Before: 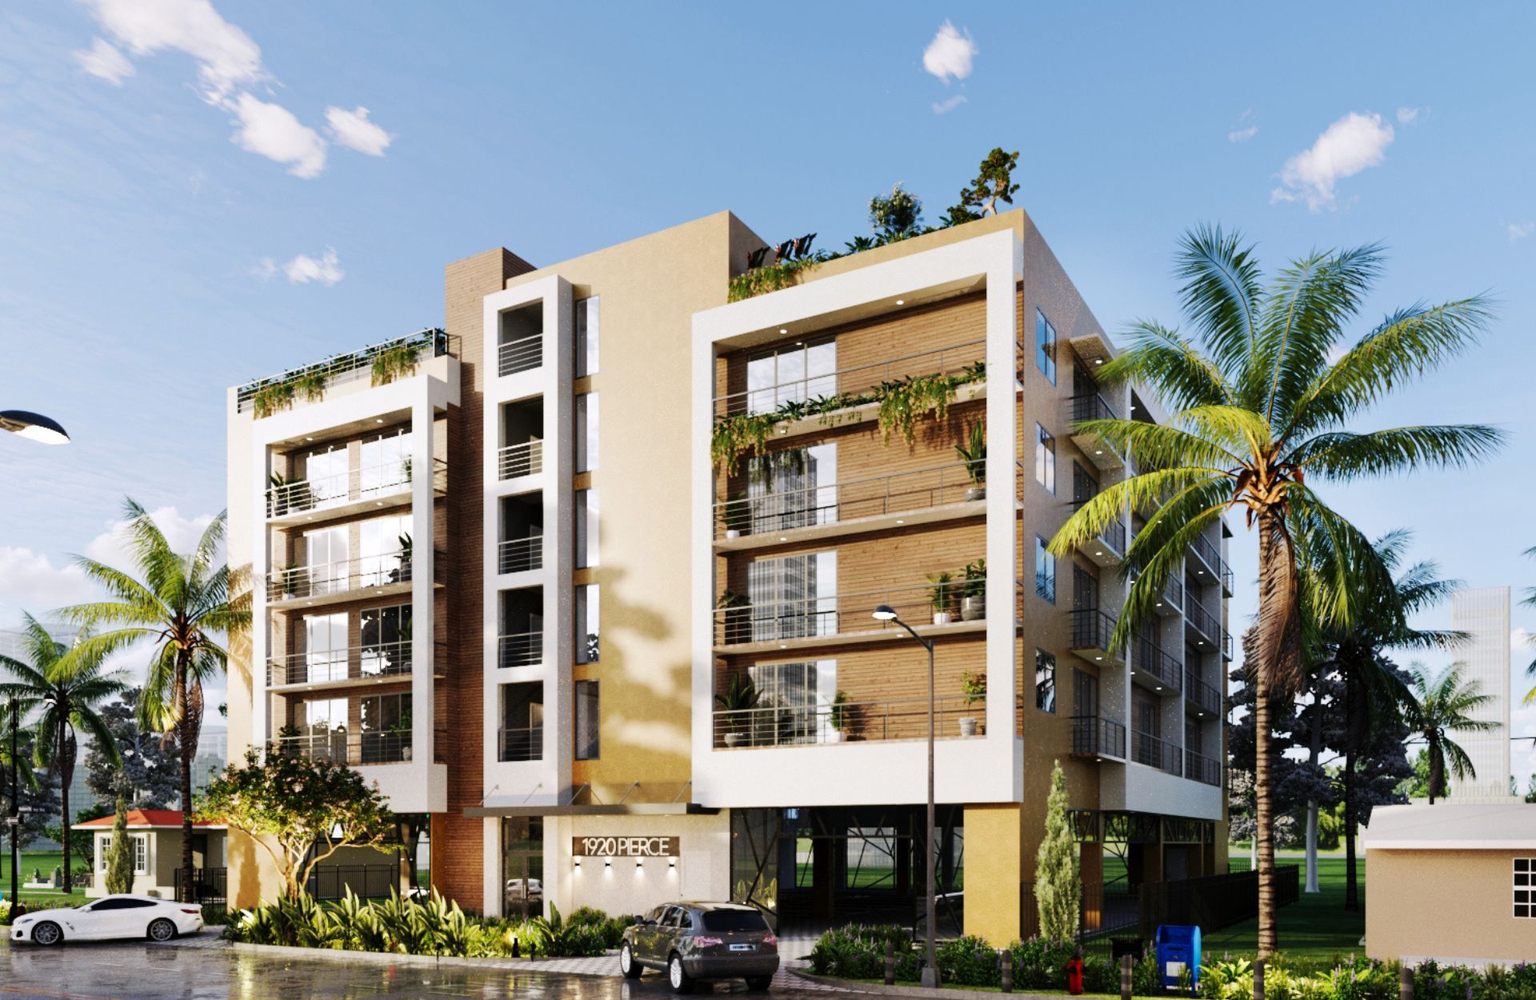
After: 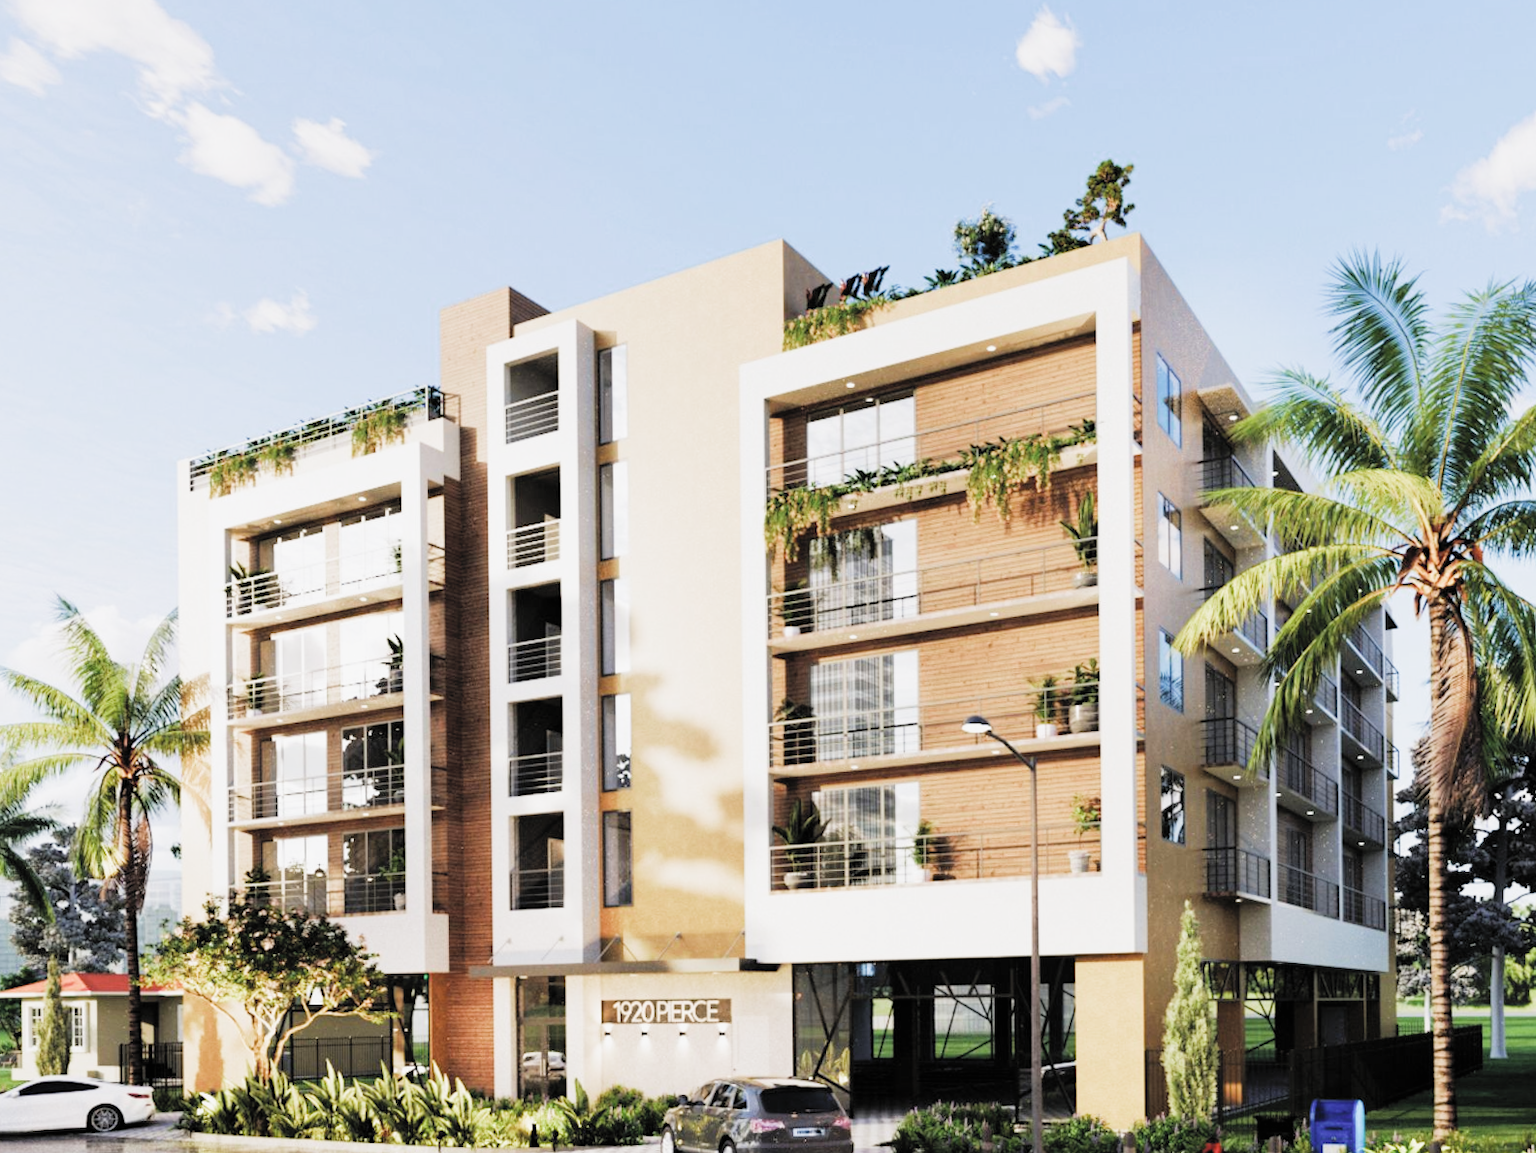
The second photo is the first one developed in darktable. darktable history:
crop and rotate: angle 0.616°, left 4.489%, top 0.575%, right 11.611%, bottom 2.623%
exposure: exposure 0.7 EV, compensate exposure bias true, compensate highlight preservation false
contrast brightness saturation: brightness 0.149
filmic rgb: black relative exposure -7.99 EV, white relative exposure 3.82 EV, hardness 4.34, color science v4 (2020)
